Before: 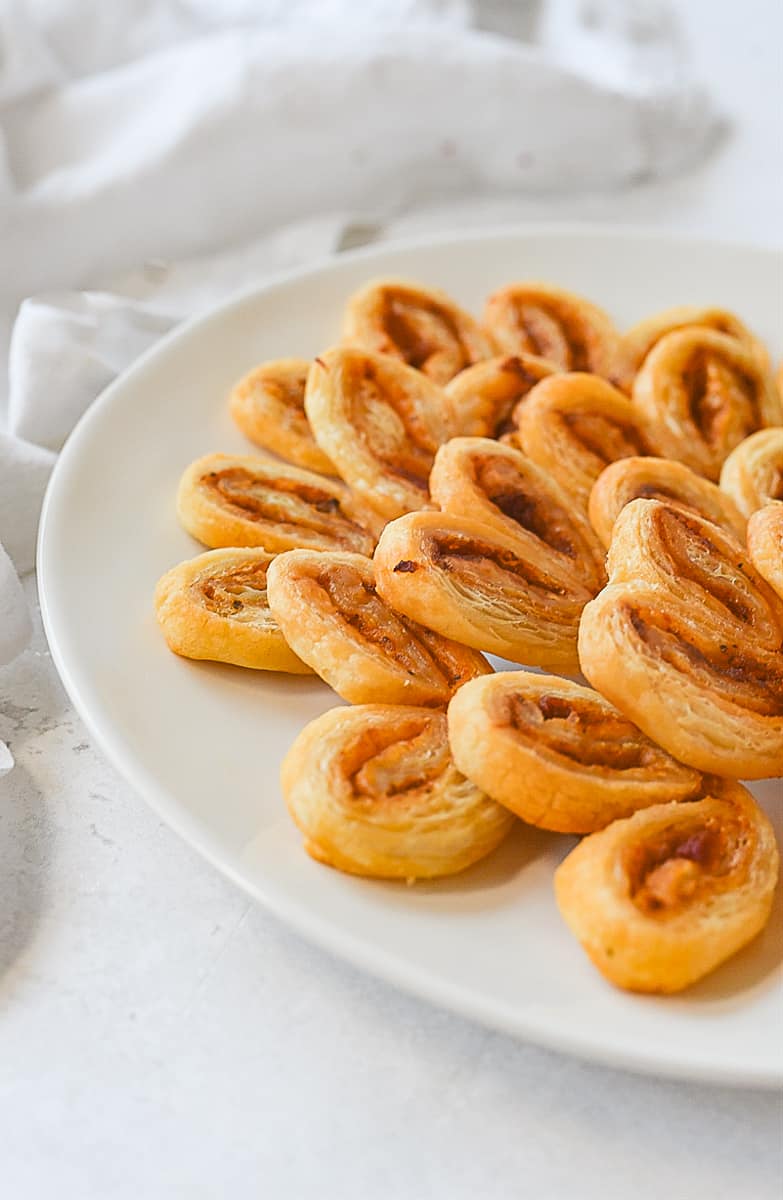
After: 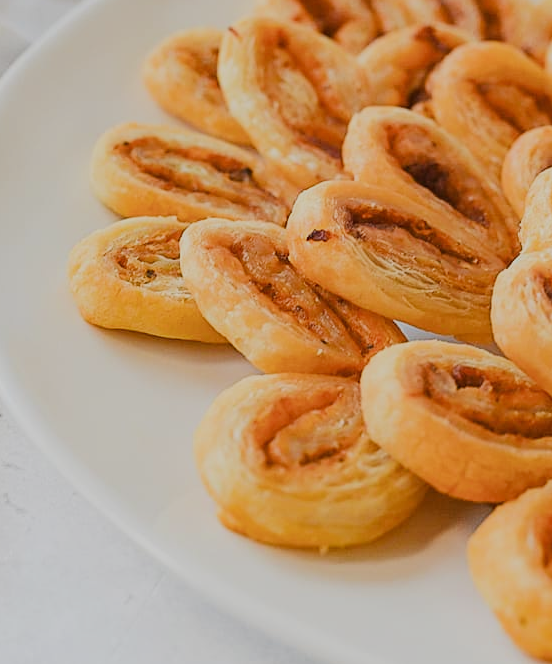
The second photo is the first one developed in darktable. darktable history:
crop: left 11.123%, top 27.61%, right 18.3%, bottom 17.034%
filmic rgb: black relative exposure -7.15 EV, white relative exposure 5.36 EV, hardness 3.02
